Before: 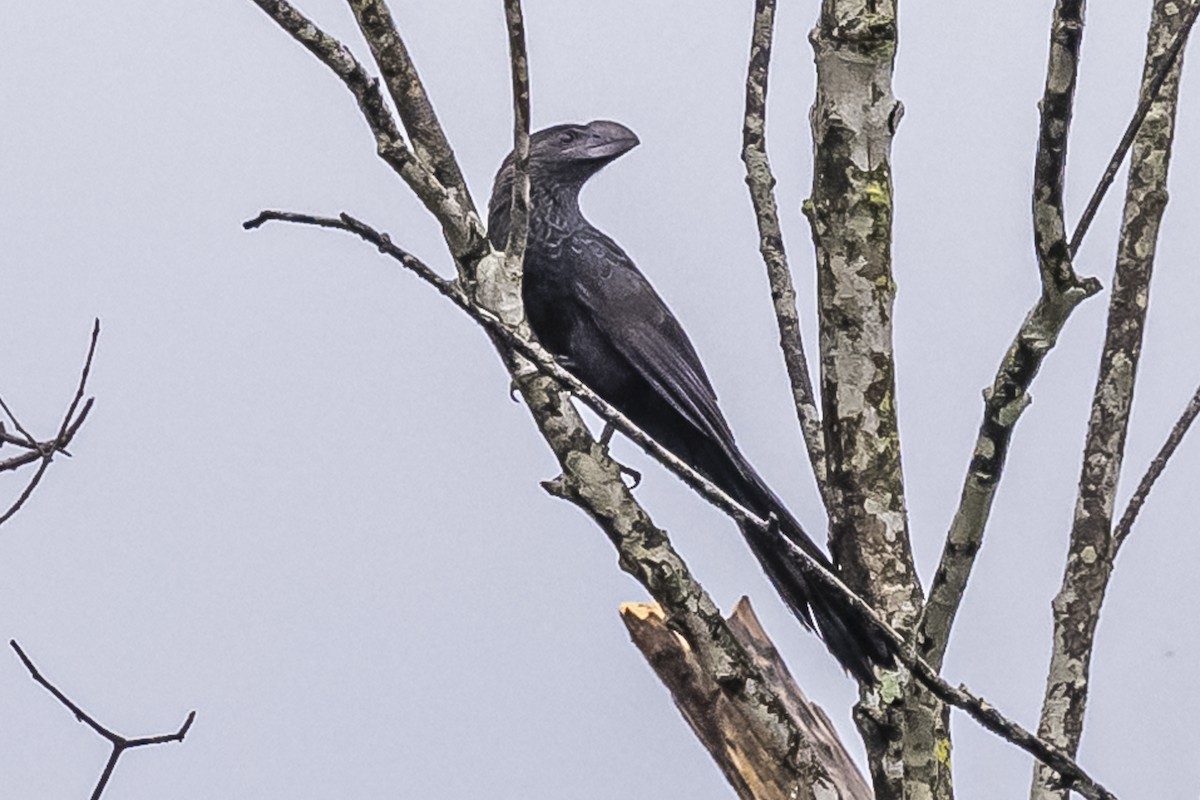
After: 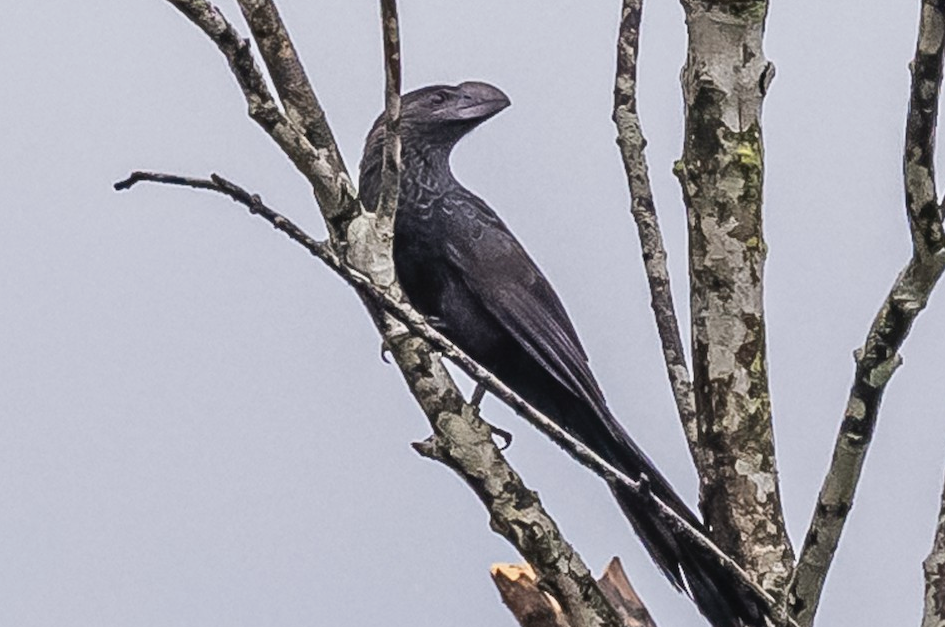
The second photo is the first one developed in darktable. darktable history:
crop and rotate: left 10.772%, top 5.092%, right 10.43%, bottom 16.499%
contrast brightness saturation: contrast -0.068, brightness -0.041, saturation -0.114
